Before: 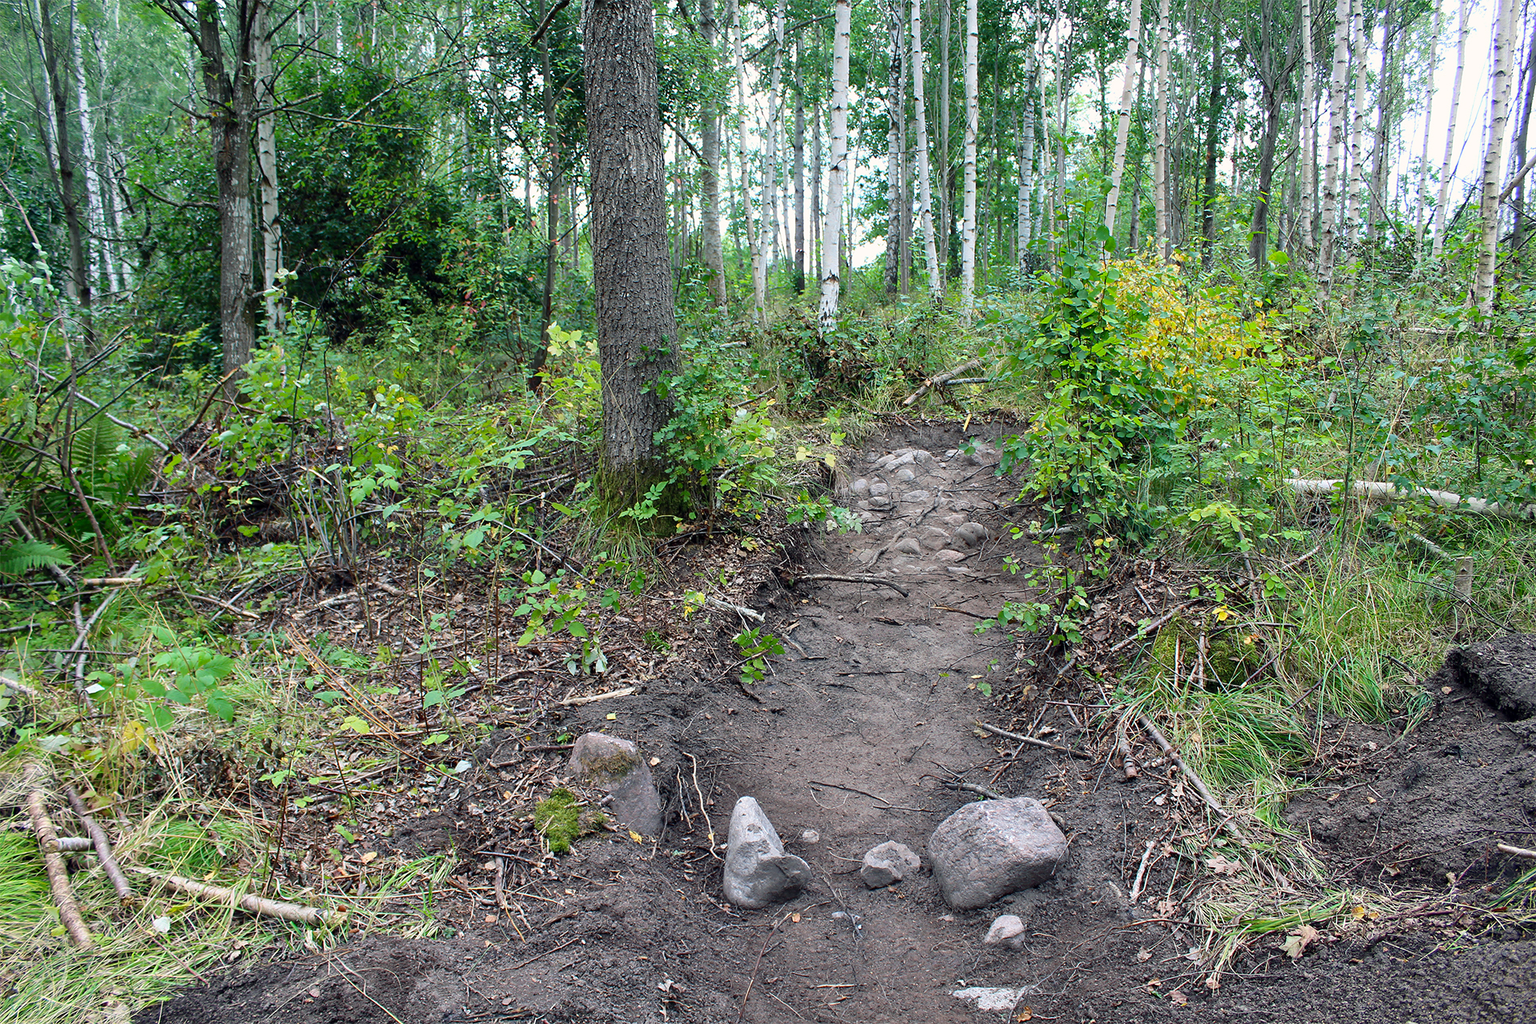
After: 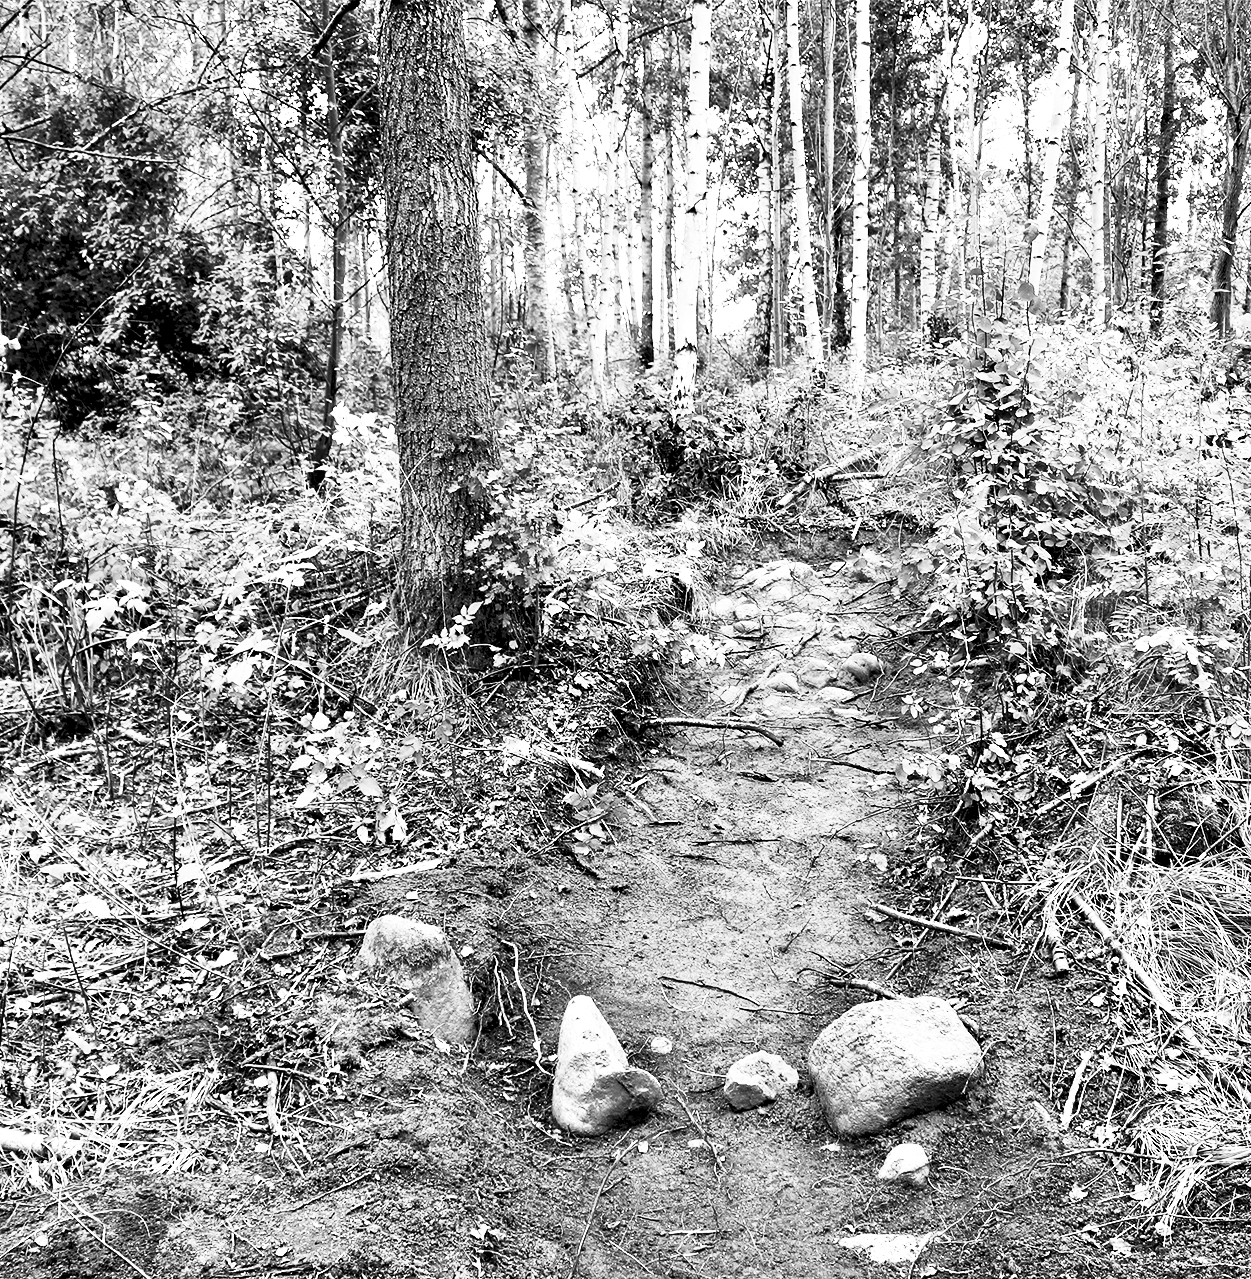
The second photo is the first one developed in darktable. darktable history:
color balance rgb: shadows lift › chroma 1.933%, shadows lift › hue 263.09°, power › hue 62.18°, highlights gain › luminance 5.837%, highlights gain › chroma 1.212%, highlights gain › hue 92.2°, perceptual saturation grading › global saturation 0.058%, perceptual saturation grading › highlights -15.918%, perceptual saturation grading › shadows 24.783%, global vibrance 20%
tone equalizer: -7 EV 0.202 EV, -6 EV 0.099 EV, -5 EV 0.092 EV, -4 EV 0.059 EV, -2 EV -0.032 EV, -1 EV -0.06 EV, +0 EV -0.064 EV, edges refinement/feathering 500, mask exposure compensation -1.57 EV, preserve details no
contrast brightness saturation: contrast 0.521, brightness 0.479, saturation -1
contrast equalizer: octaves 7, y [[0.6 ×6], [0.55 ×6], [0 ×6], [0 ×6], [0 ×6]]
crop and rotate: left 18.375%, right 16.431%
